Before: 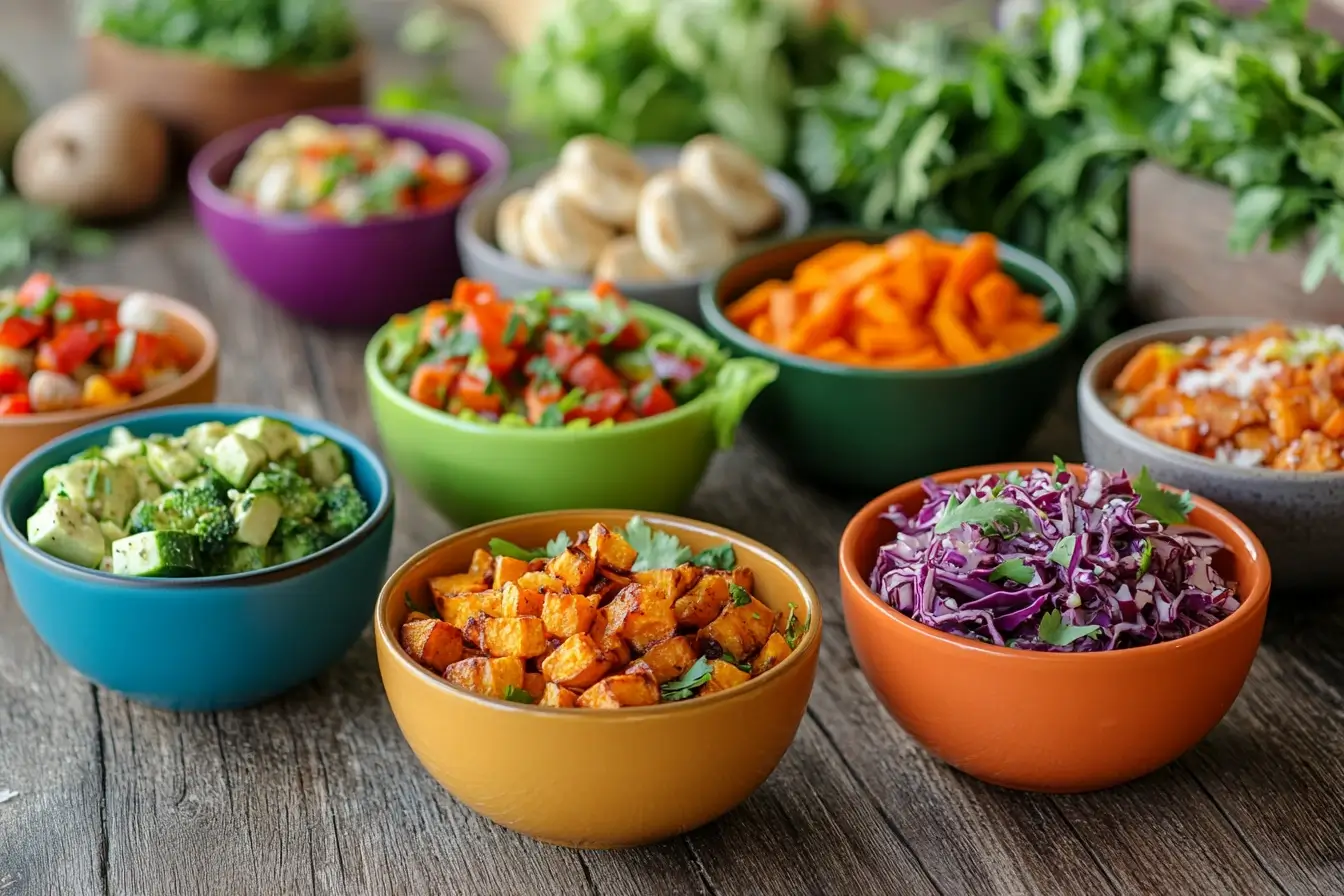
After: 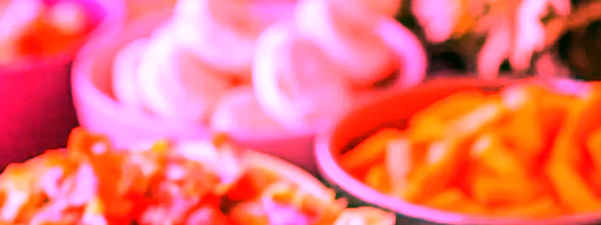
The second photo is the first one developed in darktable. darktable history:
white balance: red 4.26, blue 1.802
crop: left 28.64%, top 16.832%, right 26.637%, bottom 58.055%
